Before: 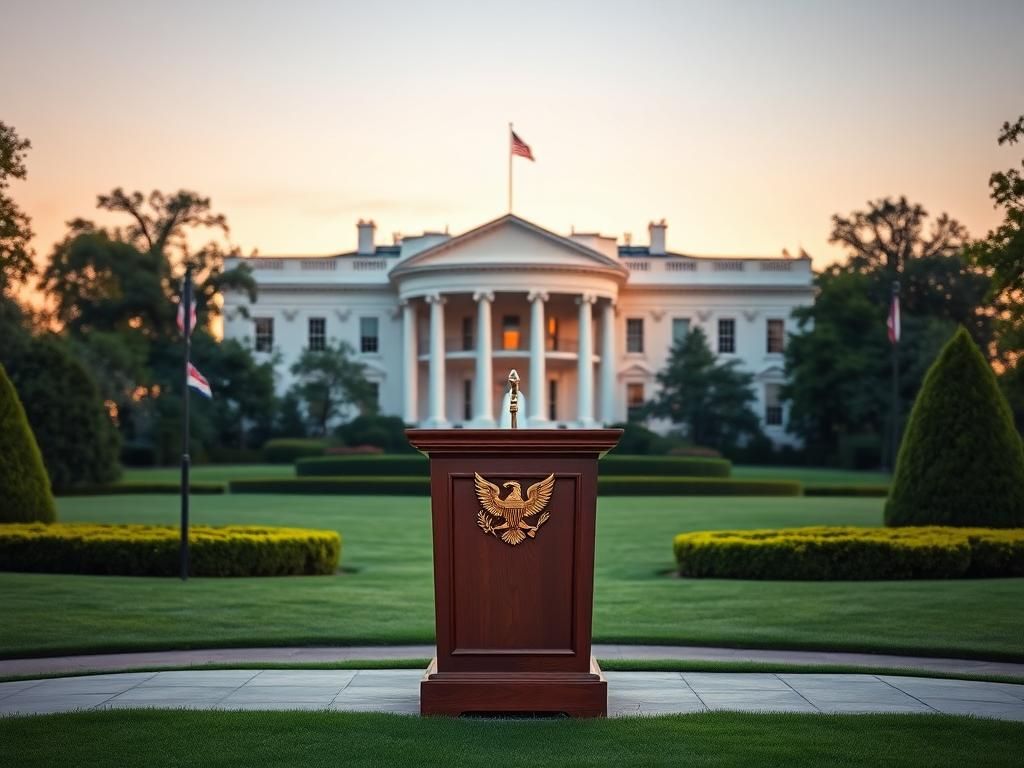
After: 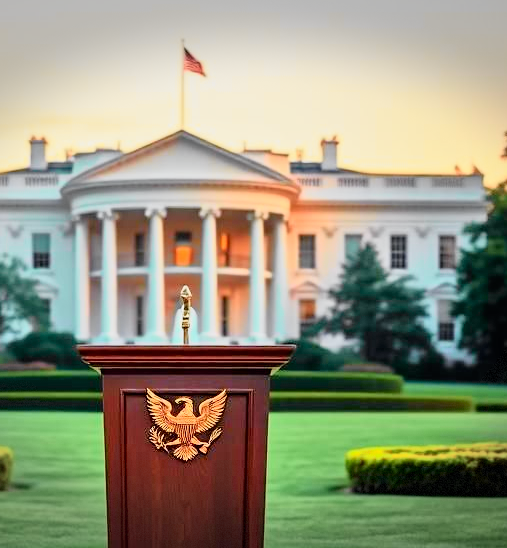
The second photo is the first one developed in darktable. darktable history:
tone curve: curves: ch0 [(0, 0) (0.078, 0.029) (0.265, 0.241) (0.507, 0.56) (0.744, 0.826) (1, 0.948)]; ch1 [(0, 0) (0.346, 0.307) (0.418, 0.383) (0.46, 0.439) (0.482, 0.493) (0.502, 0.5) (0.517, 0.506) (0.55, 0.557) (0.601, 0.637) (0.666, 0.7) (1, 1)]; ch2 [(0, 0) (0.346, 0.34) (0.431, 0.45) (0.485, 0.494) (0.5, 0.498) (0.508, 0.499) (0.532, 0.546) (0.579, 0.628) (0.625, 0.668) (1, 1)], color space Lab, independent channels, preserve colors none
vignetting: fall-off start 100%, brightness -0.406, saturation -0.3, width/height ratio 1.324, dithering 8-bit output, unbound false
crop: left 32.075%, top 10.976%, right 18.355%, bottom 17.596%
tone equalizer: -7 EV 0.15 EV, -6 EV 0.6 EV, -5 EV 1.15 EV, -4 EV 1.33 EV, -3 EV 1.15 EV, -2 EV 0.6 EV, -1 EV 0.15 EV, mask exposure compensation -0.5 EV
